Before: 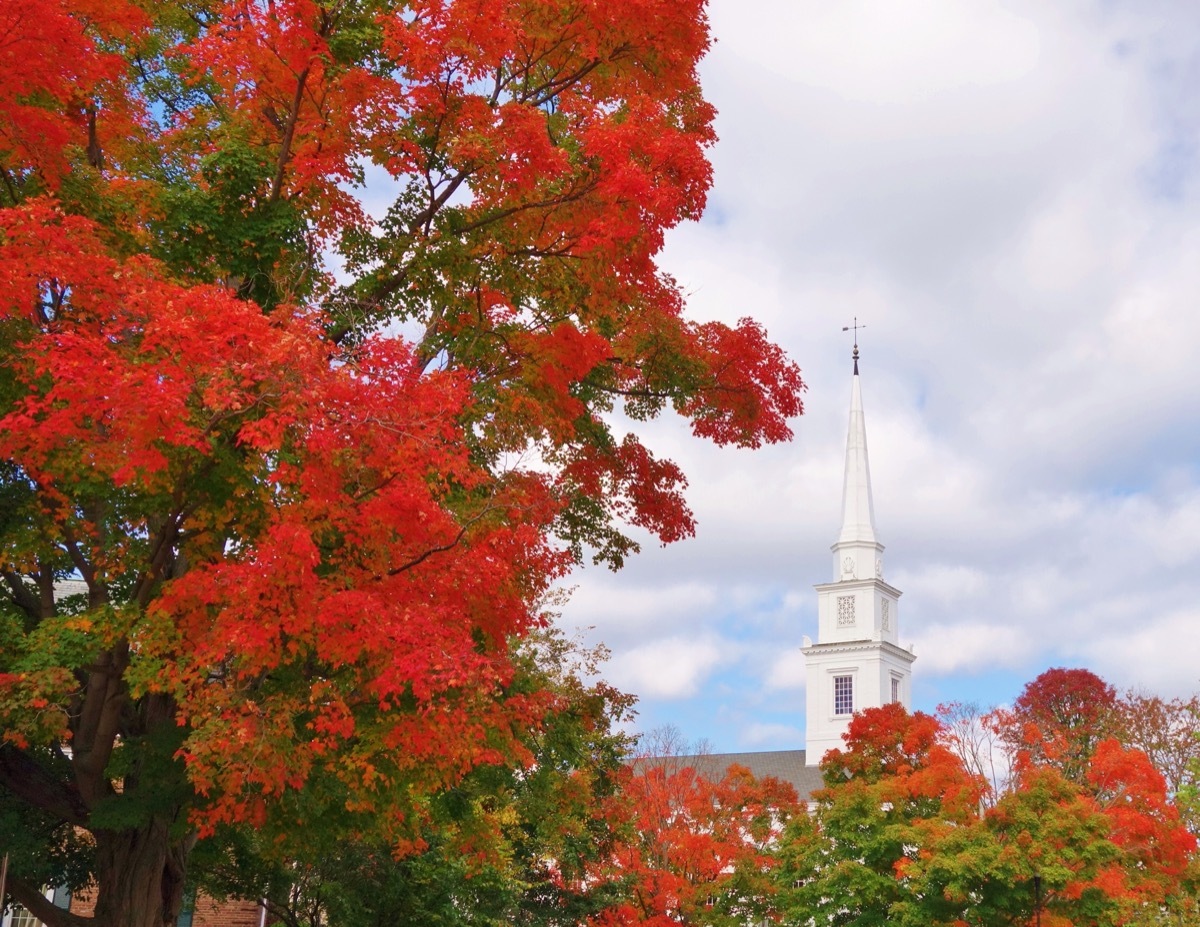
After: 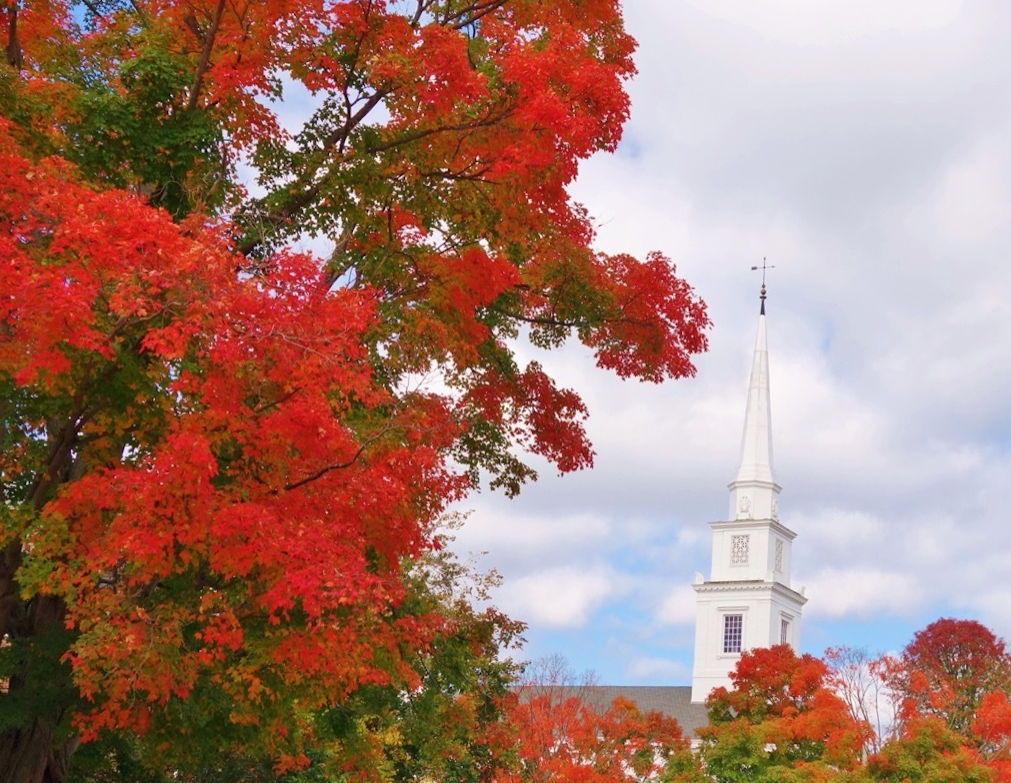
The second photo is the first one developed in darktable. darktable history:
crop and rotate: angle -3.07°, left 5.353%, top 5.212%, right 4.67%, bottom 4.536%
